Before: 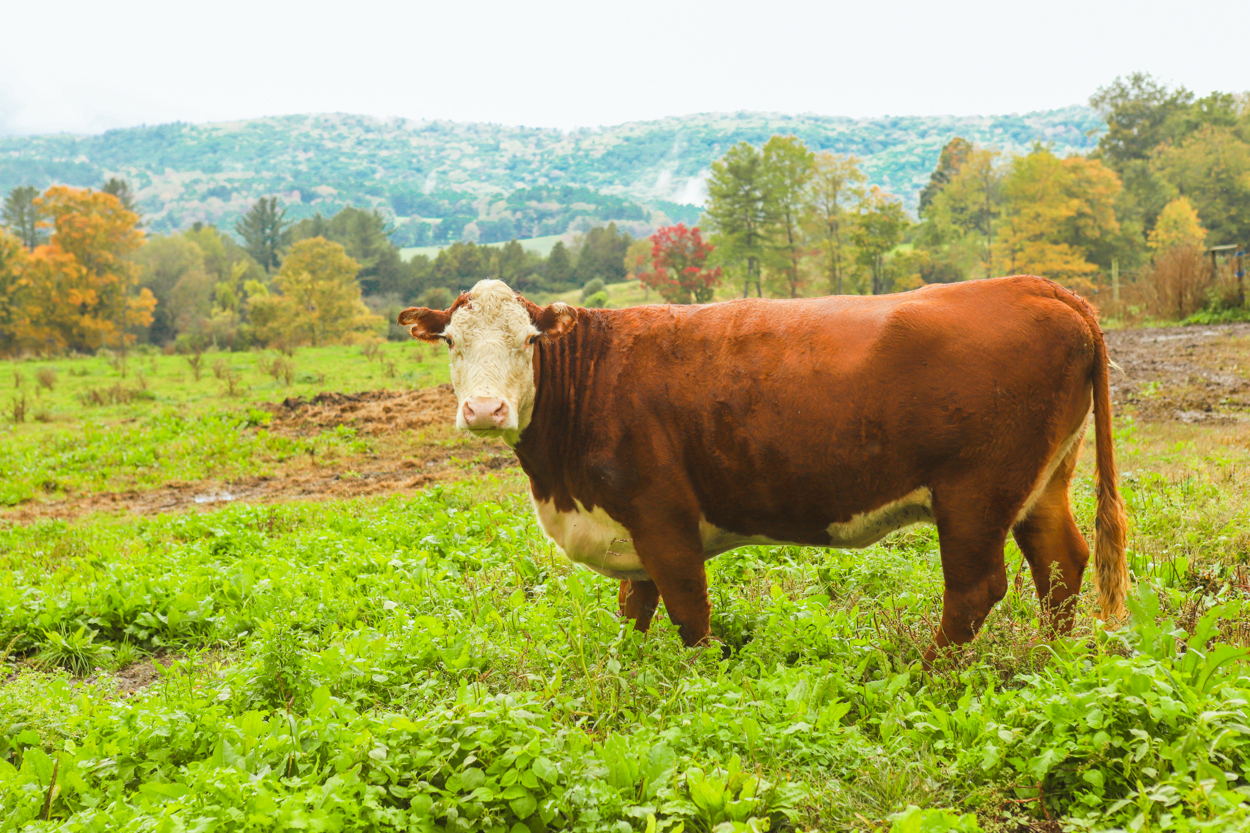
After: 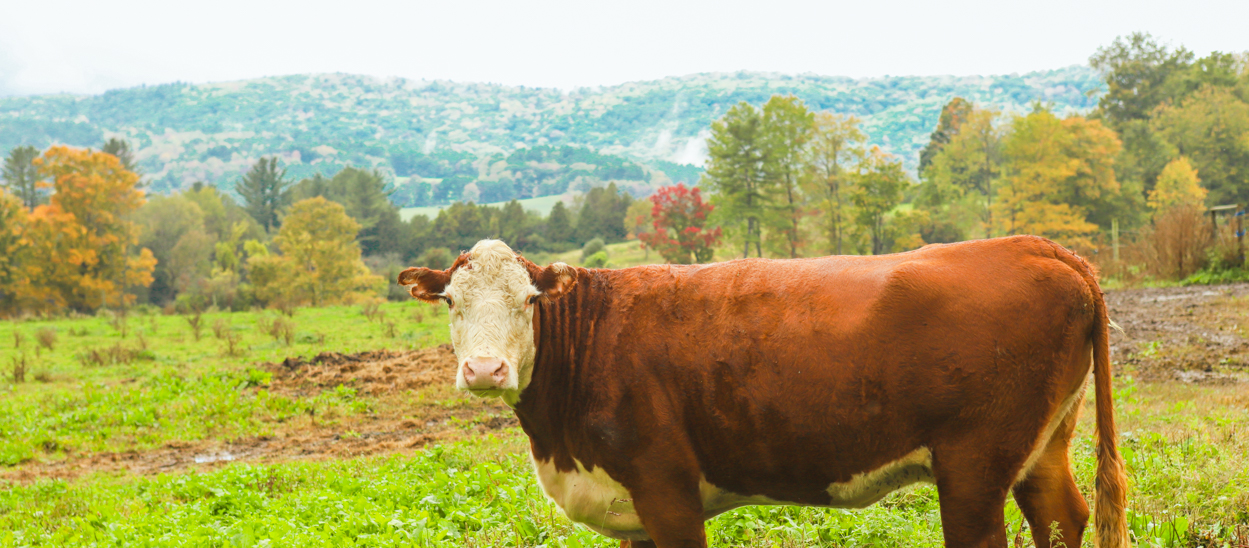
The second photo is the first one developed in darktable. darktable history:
crop and rotate: top 4.847%, bottom 29.327%
